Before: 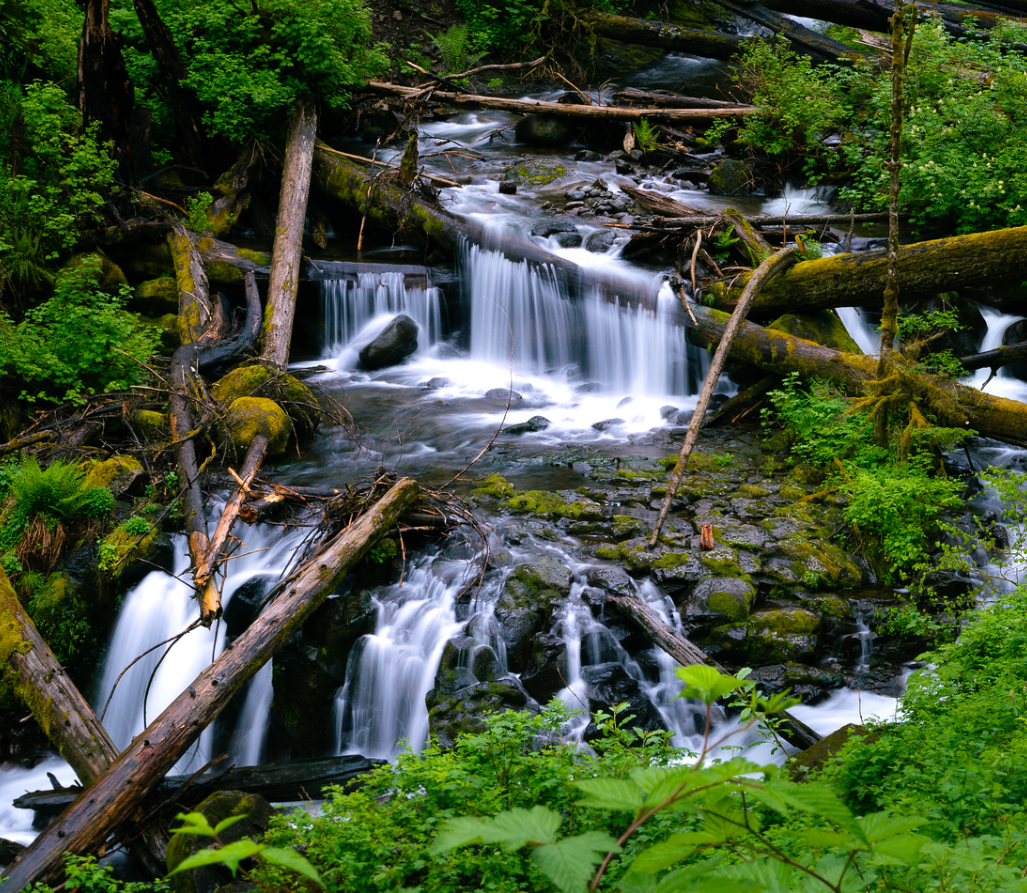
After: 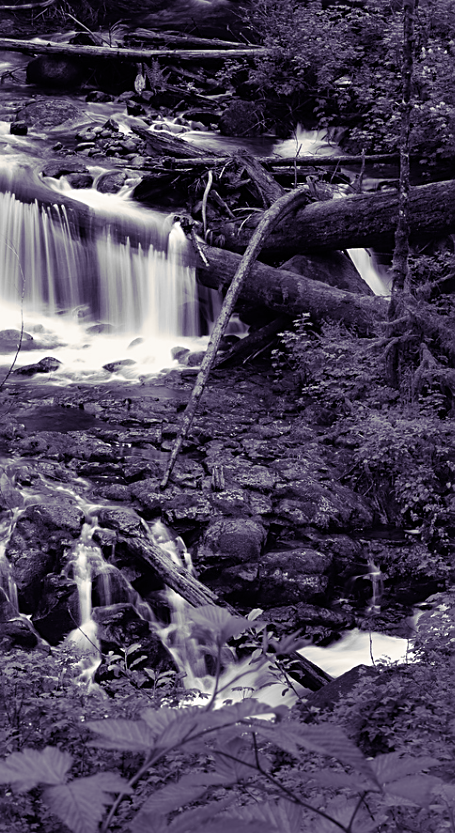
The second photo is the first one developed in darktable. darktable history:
velvia: strength 75%
tone equalizer: on, module defaults
split-toning: shadows › hue 255.6°, shadows › saturation 0.66, highlights › hue 43.2°, highlights › saturation 0.68, balance -50.1
crop: left 47.628%, top 6.643%, right 7.874%
sharpen: on, module defaults
monochrome: a 32, b 64, size 2.3, highlights 1
color calibration: output gray [0.21, 0.42, 0.37, 0], gray › normalize channels true, illuminant same as pipeline (D50), adaptation XYZ, x 0.346, y 0.359, gamut compression 0
